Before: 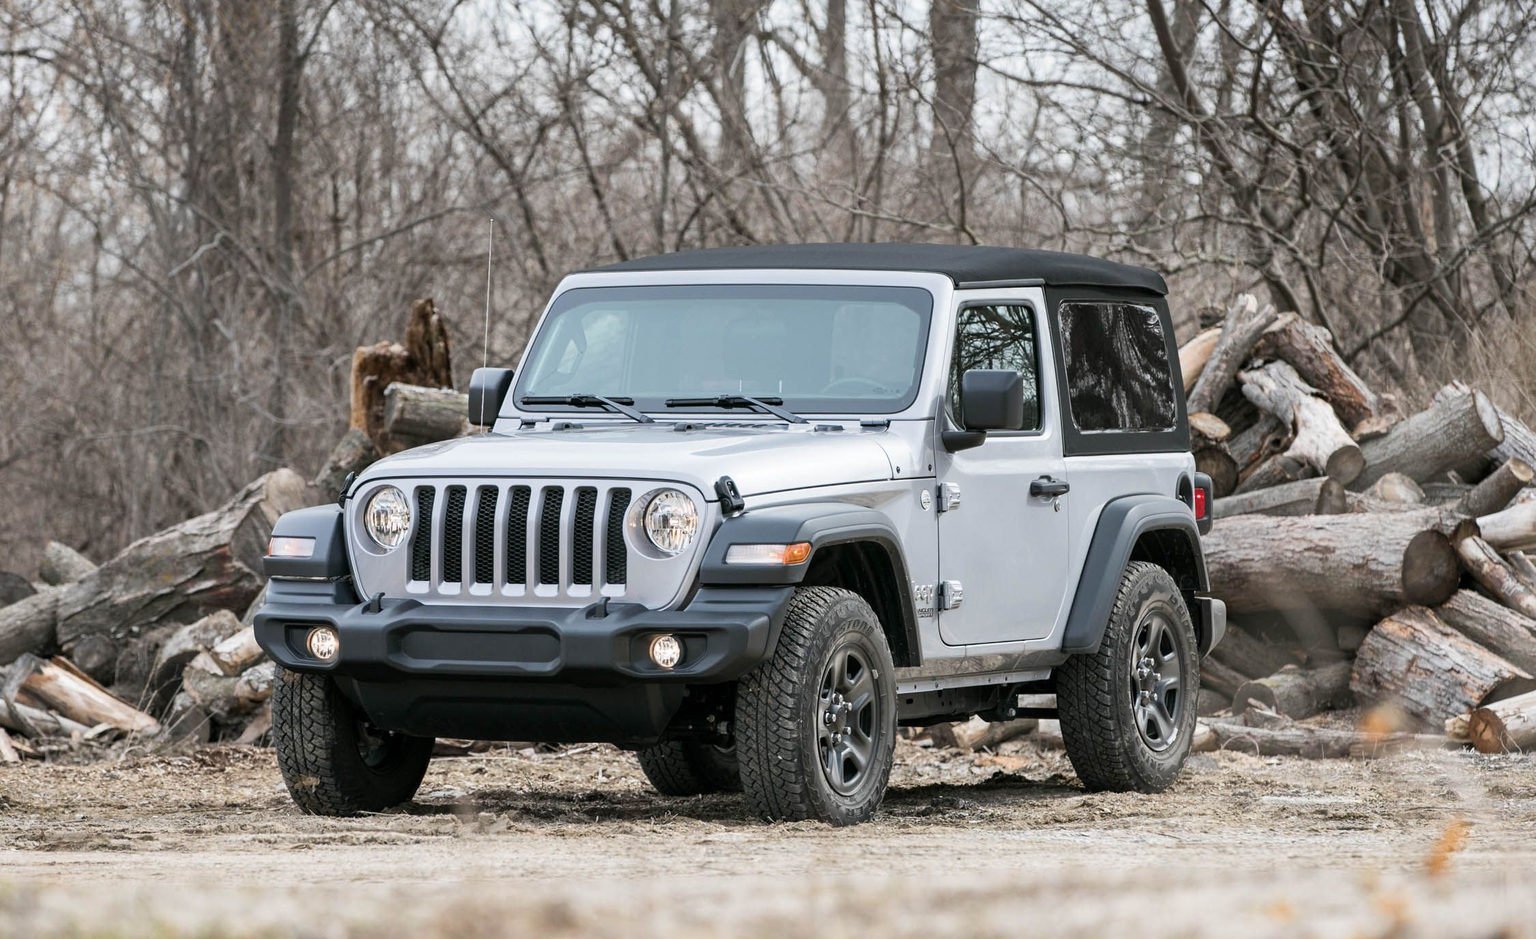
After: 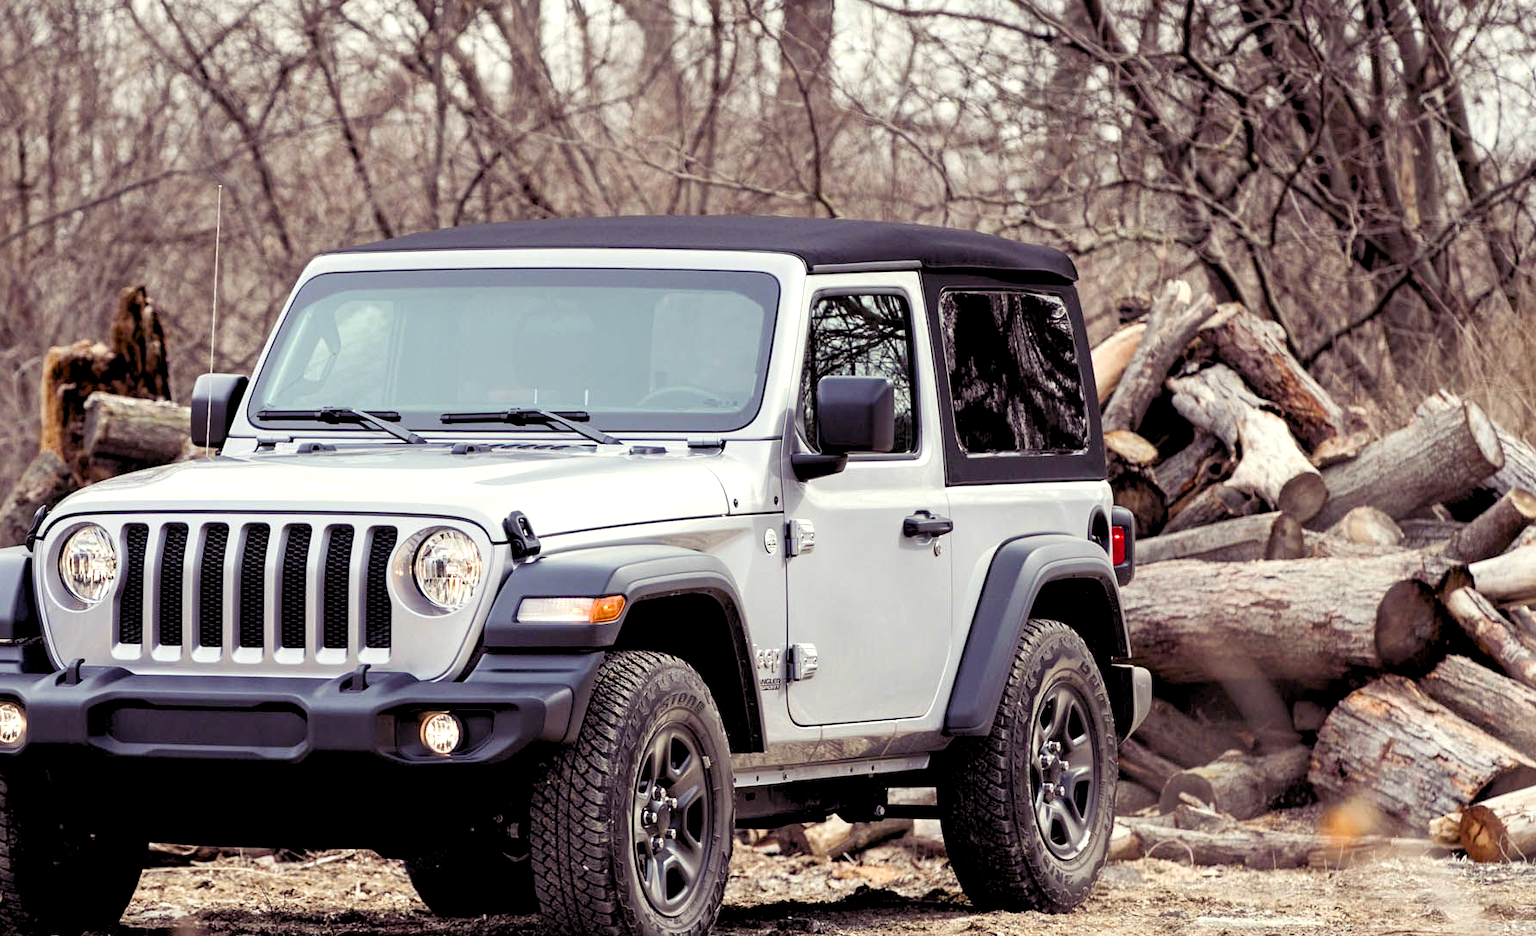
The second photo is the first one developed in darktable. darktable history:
color balance rgb: shadows lift › luminance -21.66%, shadows lift › chroma 8.98%, shadows lift › hue 283.37°, power › chroma 1.05%, power › hue 25.59°, highlights gain › luminance 6.08%, highlights gain › chroma 2.55%, highlights gain › hue 90°, global offset › luminance -0.87%, perceptual saturation grading › global saturation 25%, perceptual saturation grading › highlights -28.39%, perceptual saturation grading › shadows 33.98%
rgb levels: levels [[0.01, 0.419, 0.839], [0, 0.5, 1], [0, 0.5, 1]]
crop and rotate: left 20.74%, top 7.912%, right 0.375%, bottom 13.378%
